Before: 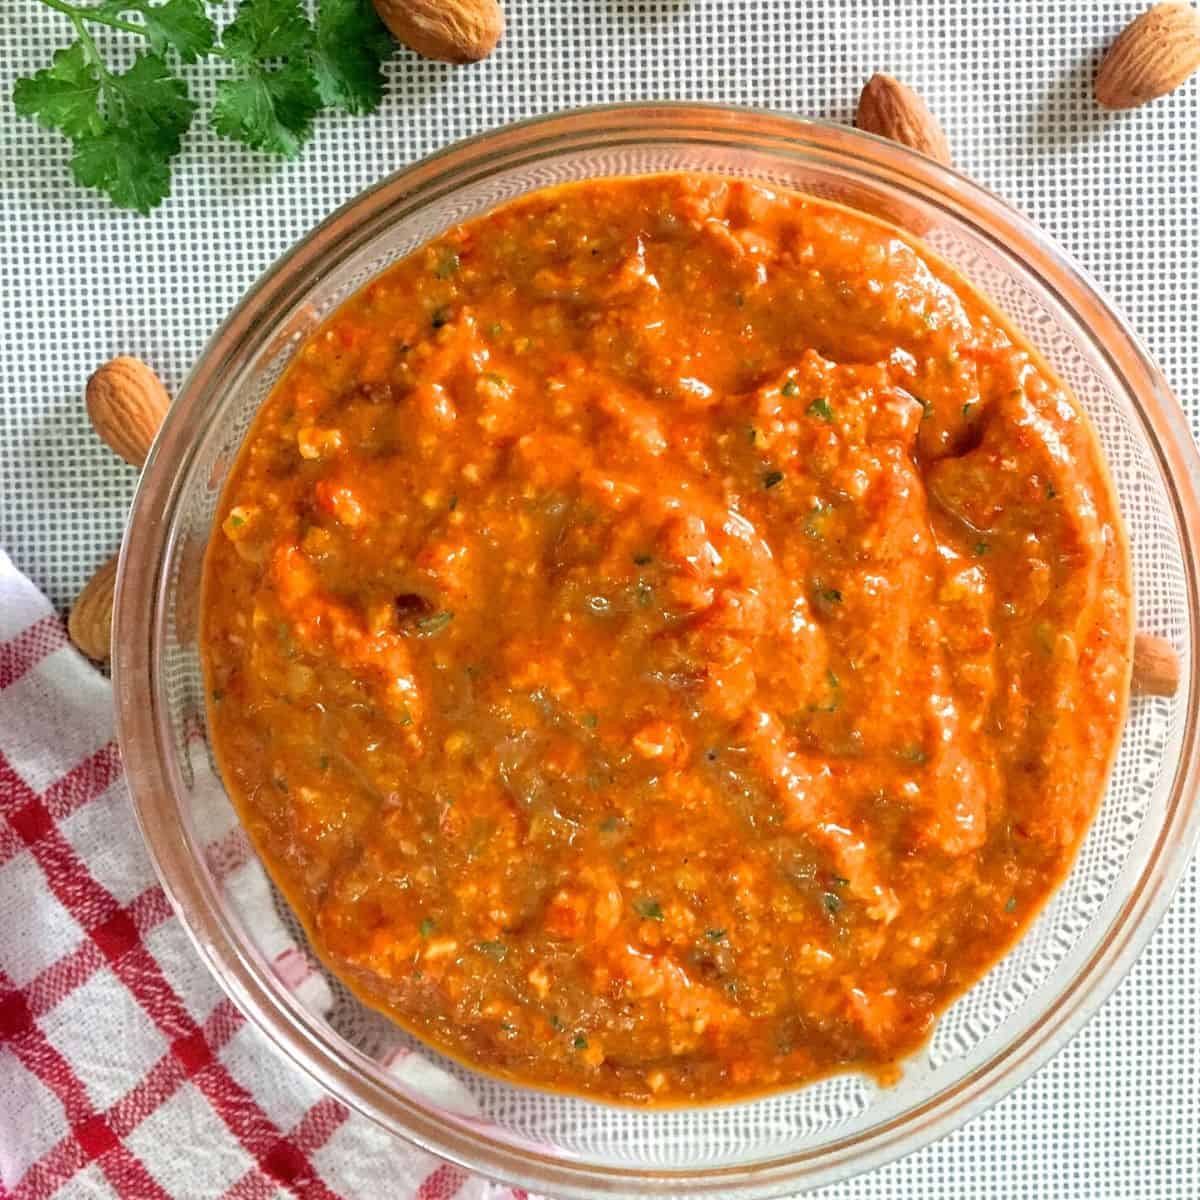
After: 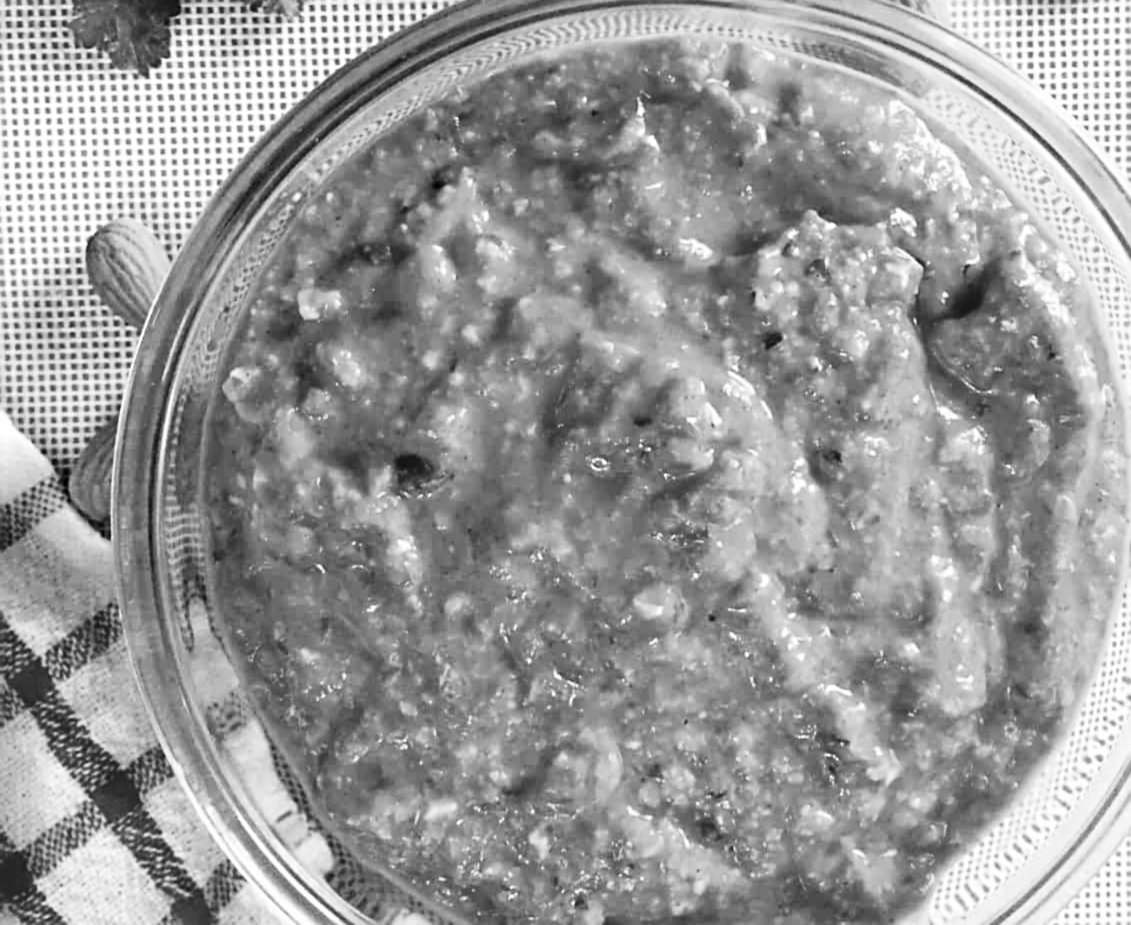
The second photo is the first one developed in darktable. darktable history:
sharpen: on, module defaults
lowpass: radius 0.76, contrast 1.56, saturation 0, unbound 0
velvia: strength 15%
crop and rotate: angle 0.03°, top 11.643%, right 5.651%, bottom 11.189%
